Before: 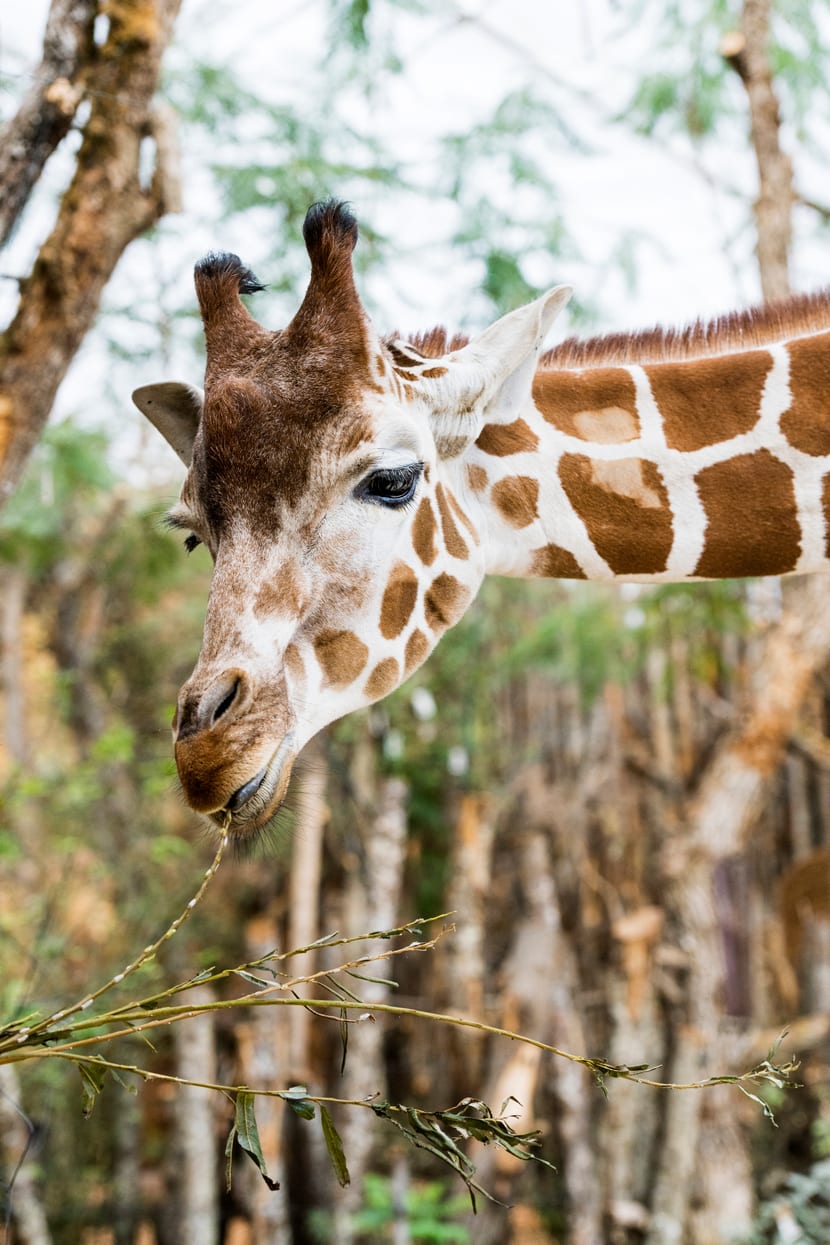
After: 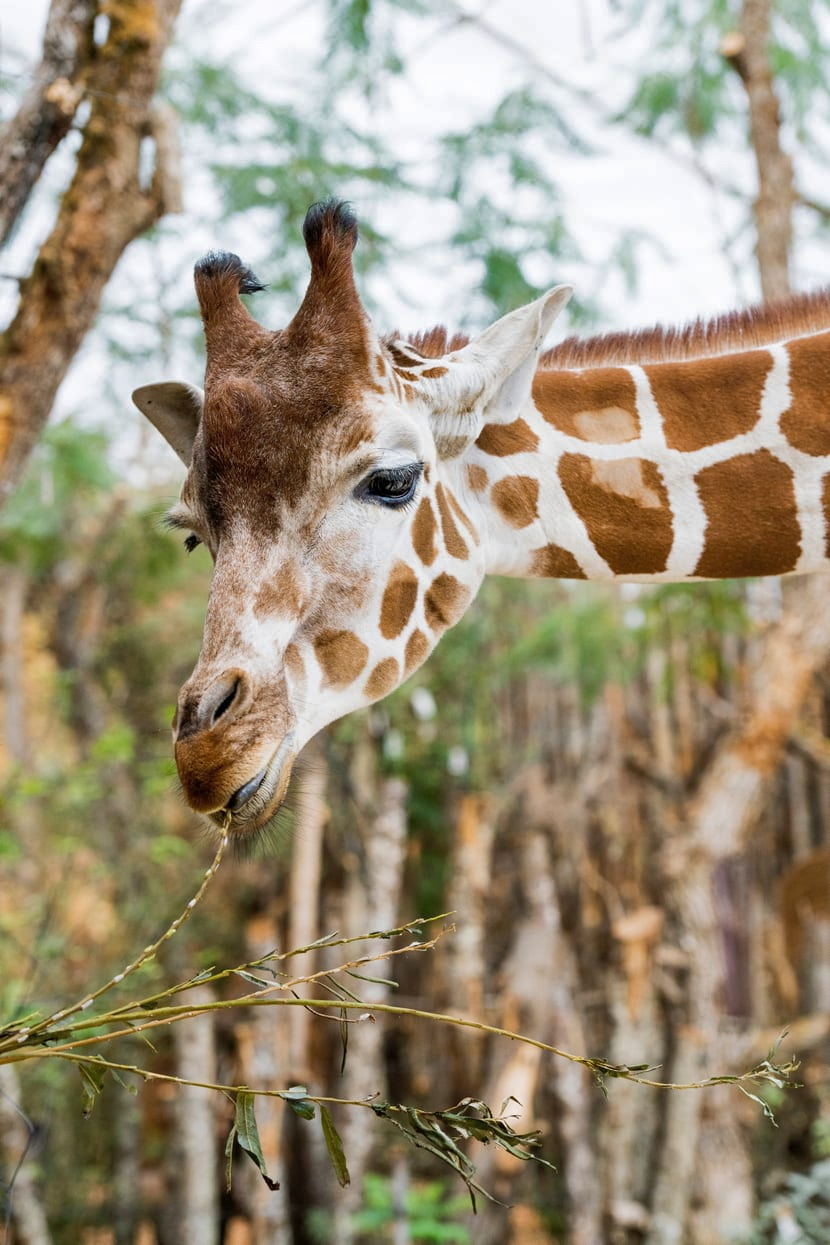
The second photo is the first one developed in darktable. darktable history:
shadows and highlights: on, module defaults
rotate and perspective: automatic cropping original format, crop left 0, crop top 0
